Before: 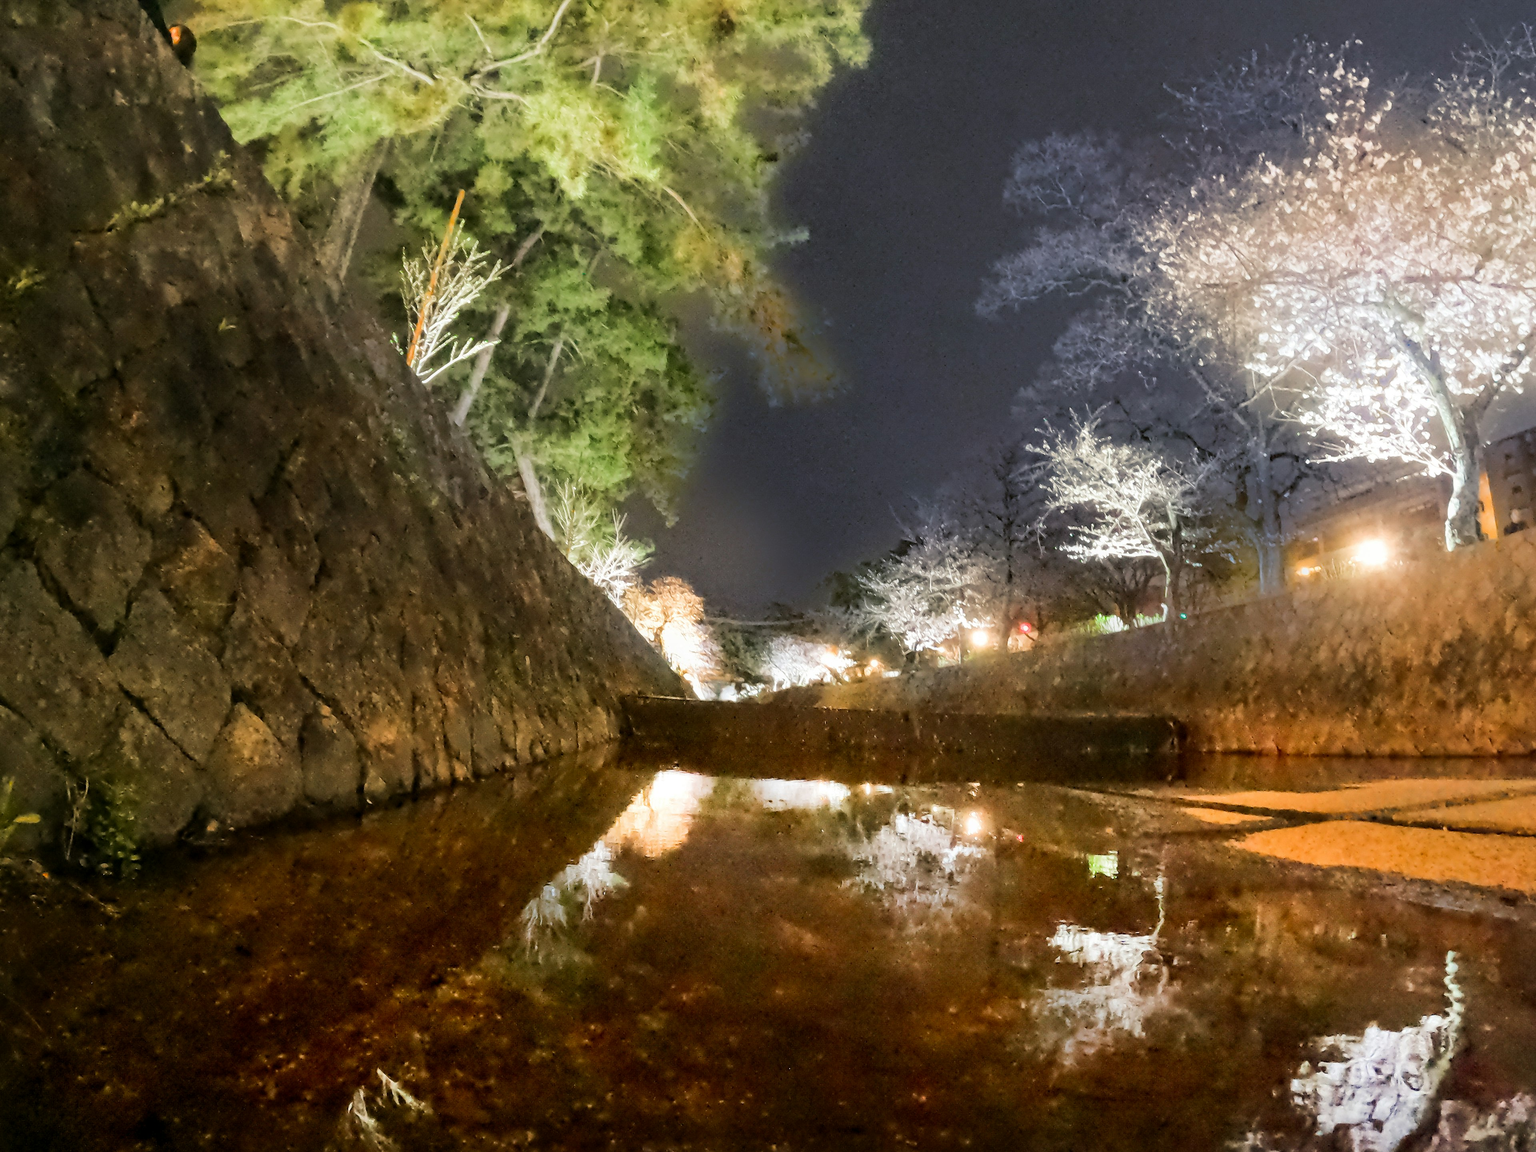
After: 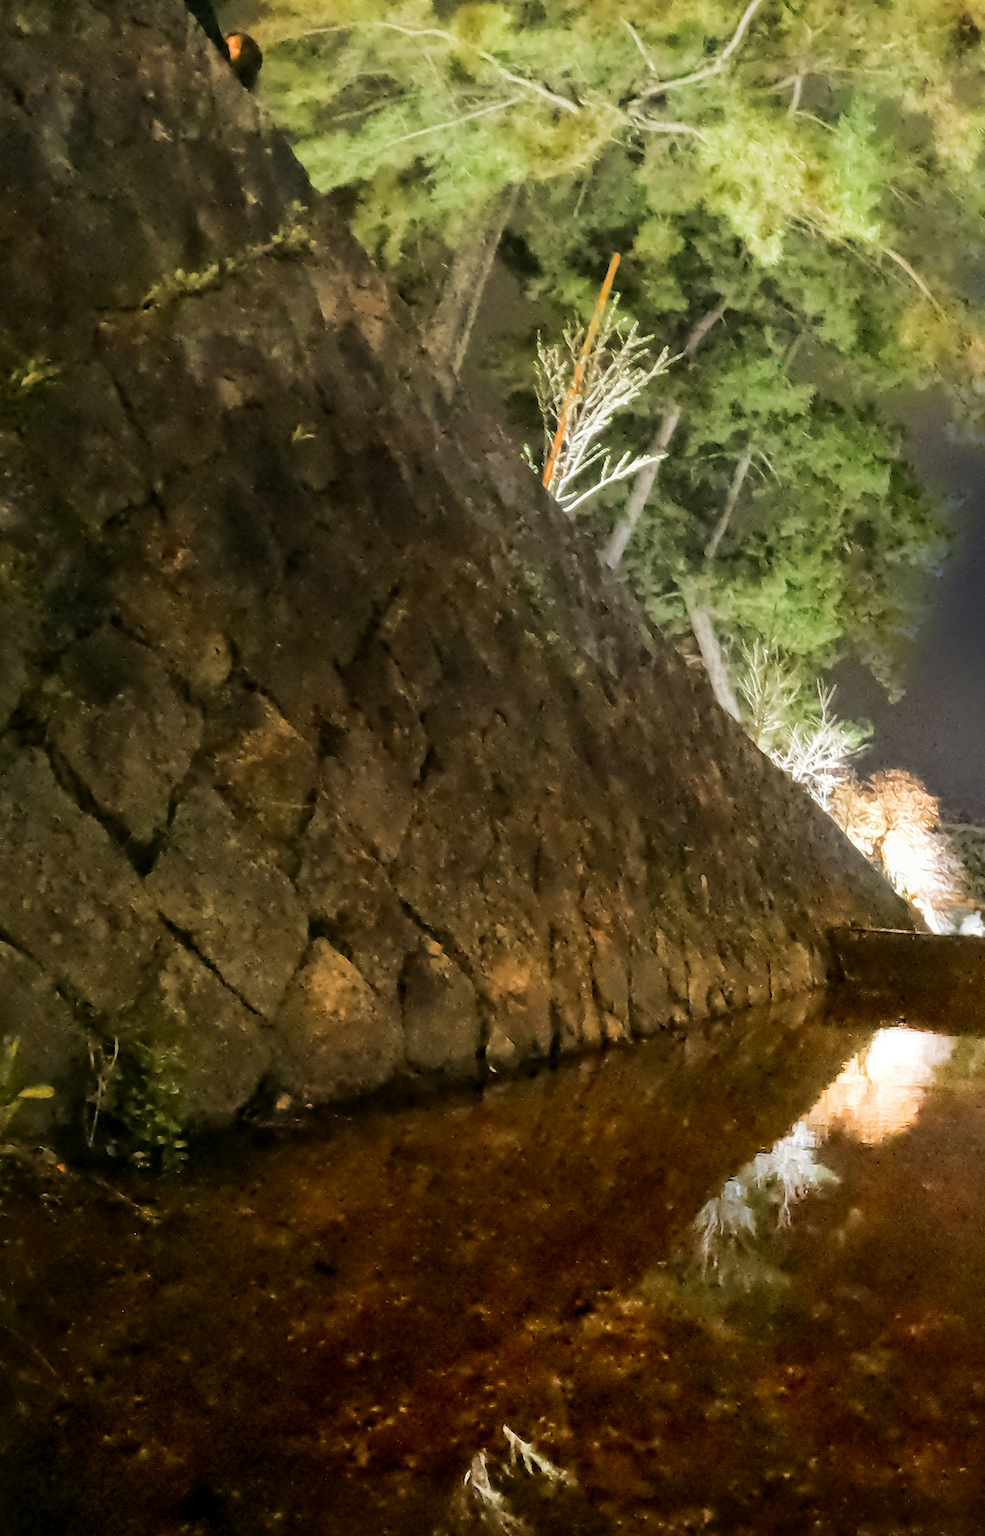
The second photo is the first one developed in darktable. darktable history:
crop and rotate: left 0.003%, top 0%, right 51.846%
